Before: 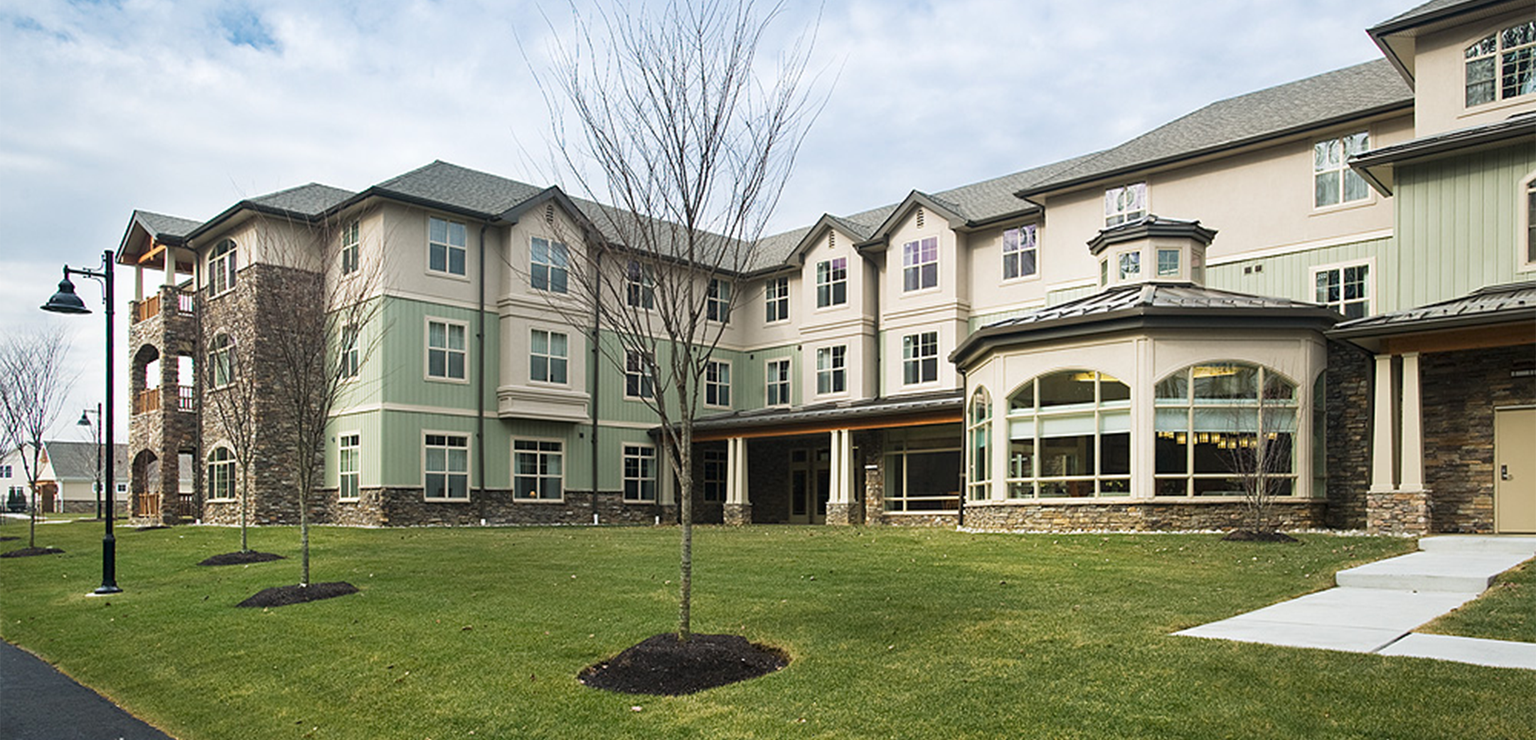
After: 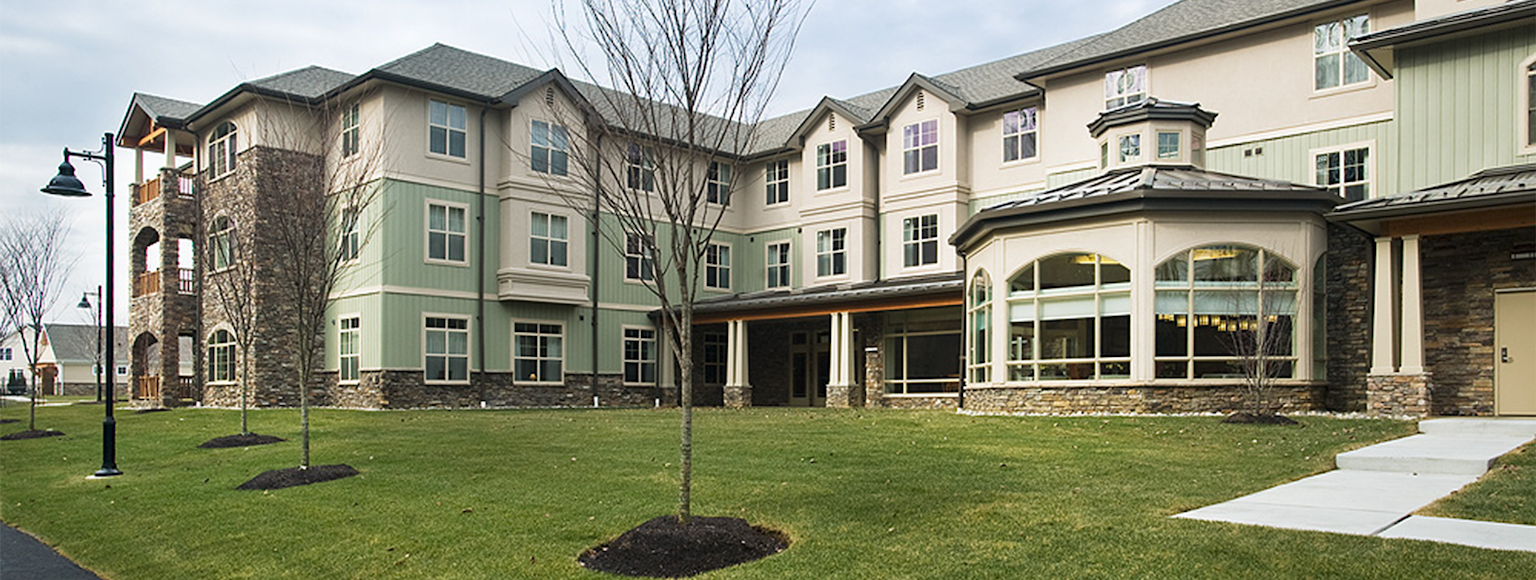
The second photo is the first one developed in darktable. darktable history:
crop and rotate: top 15.866%, bottom 5.5%
